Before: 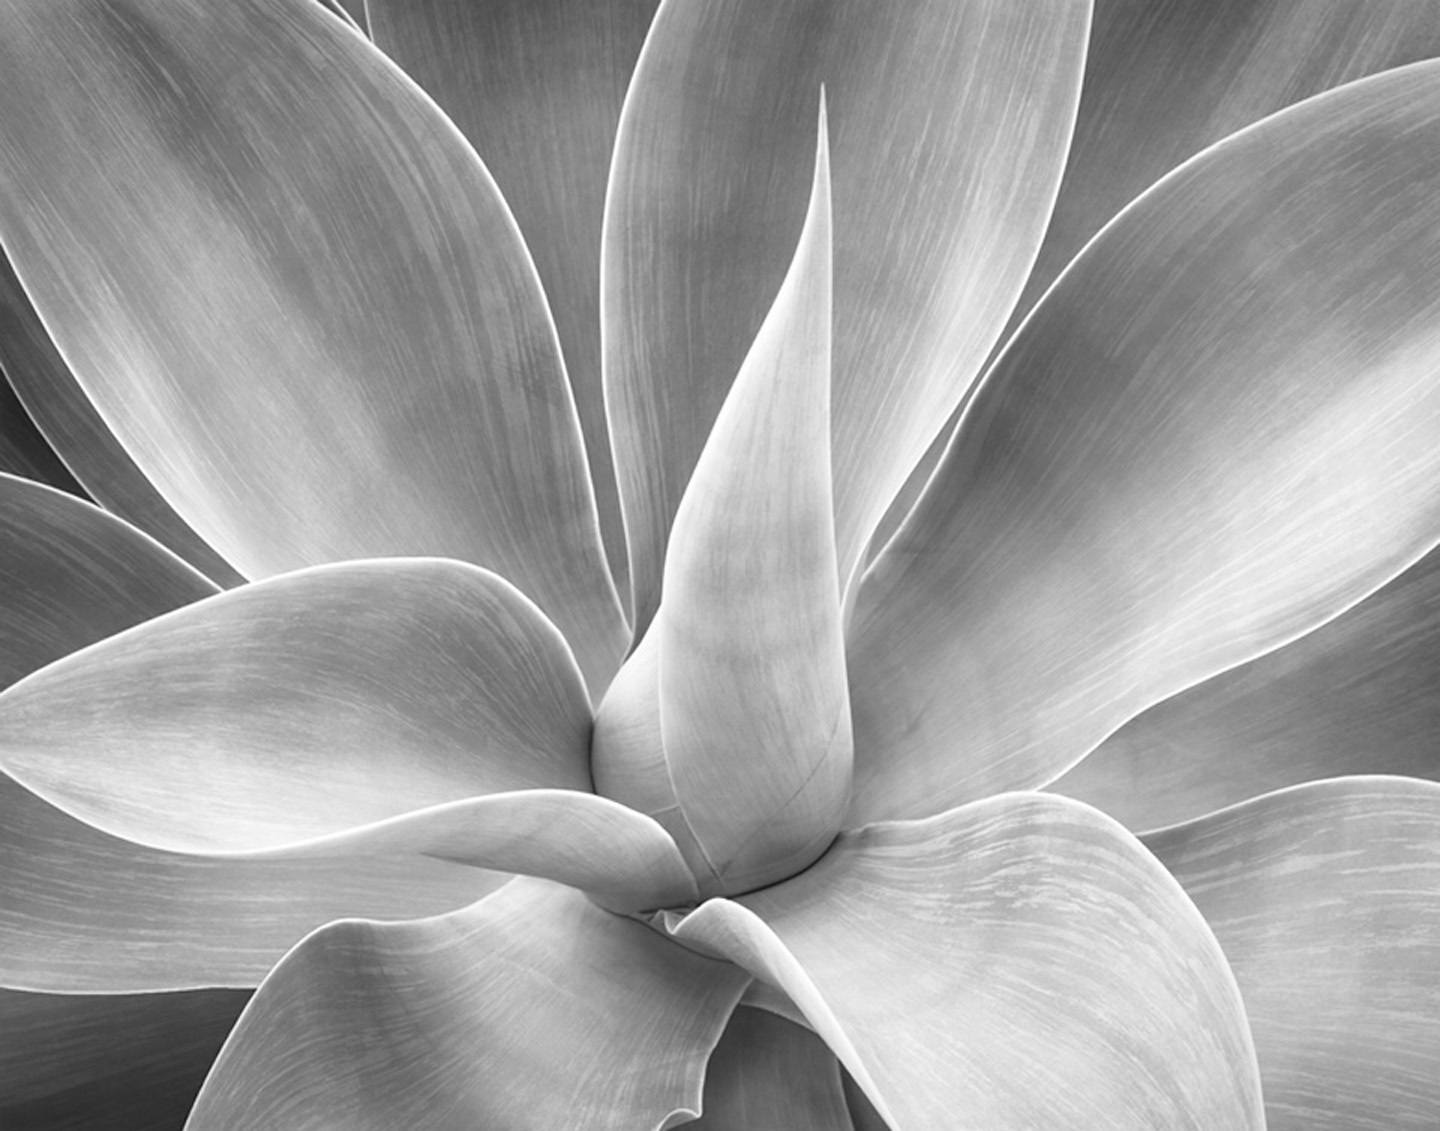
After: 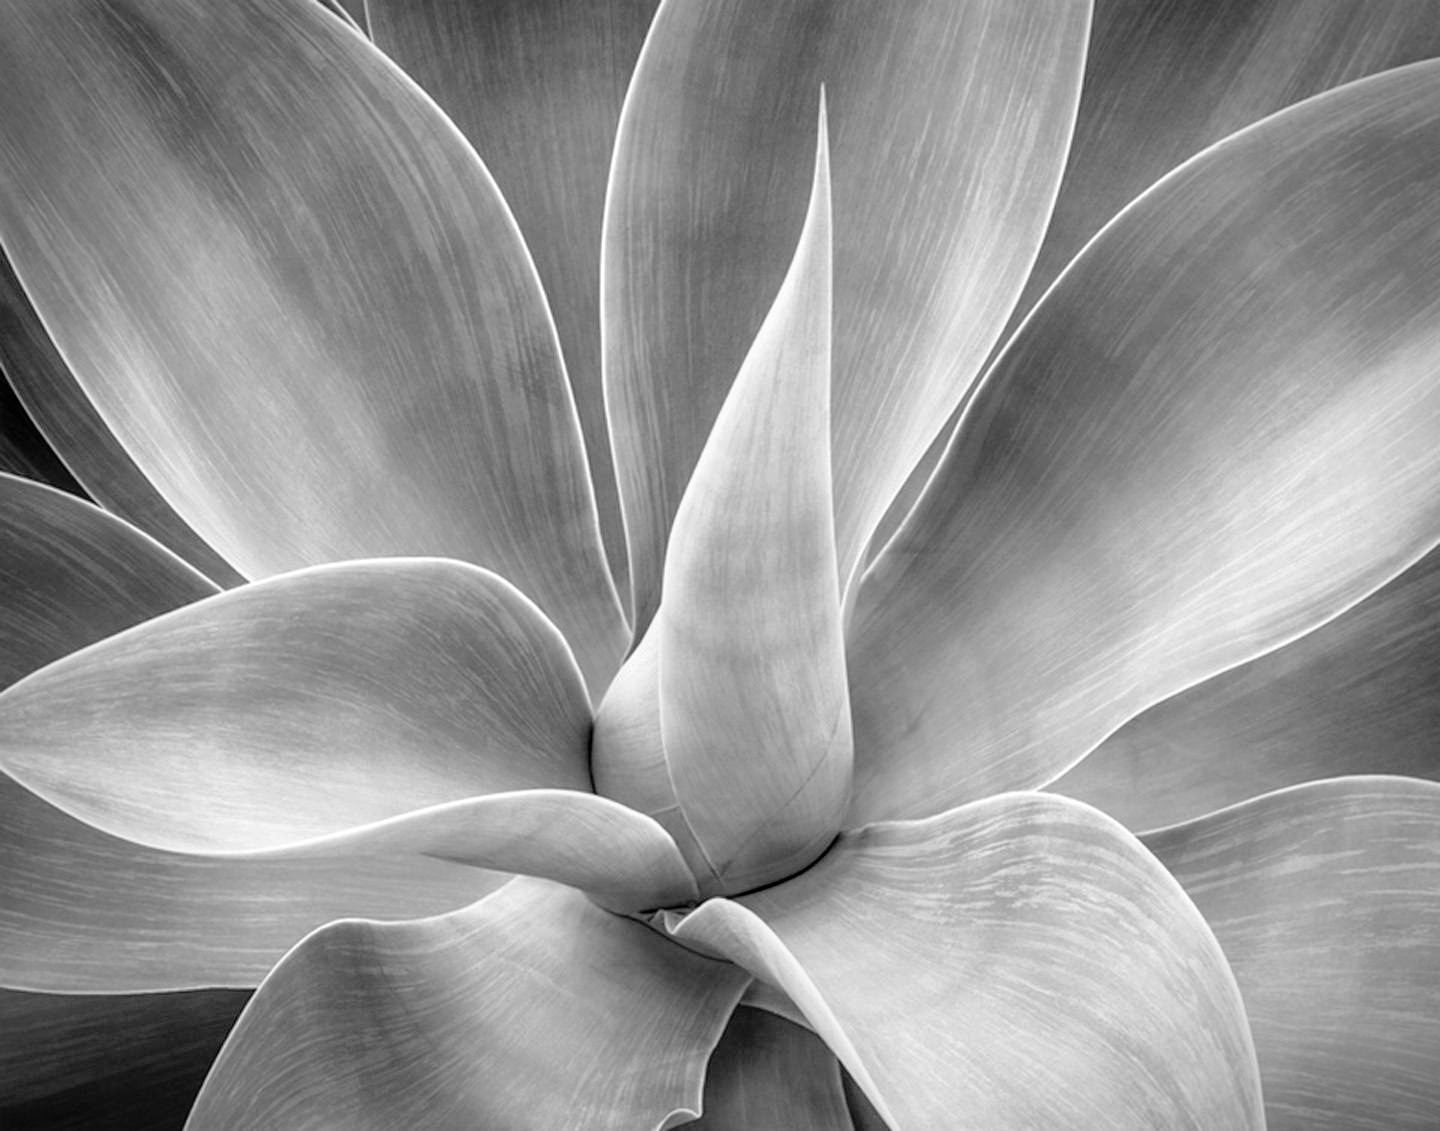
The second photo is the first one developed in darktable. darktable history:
tone curve: curves: ch0 [(0, 0.013) (0.181, 0.074) (0.337, 0.304) (0.498, 0.485) (0.78, 0.742) (0.993, 0.954)]; ch1 [(0, 0) (0.294, 0.184) (0.359, 0.34) (0.362, 0.35) (0.43, 0.41) (0.469, 0.463) (0.495, 0.502) (0.54, 0.563) (0.612, 0.641) (1, 1)]; ch2 [(0, 0) (0.44, 0.437) (0.495, 0.502) (0.524, 0.534) (0.557, 0.56) (0.634, 0.654) (0.728, 0.722) (1, 1)], preserve colors none
vignetting: on, module defaults
local contrast: on, module defaults
